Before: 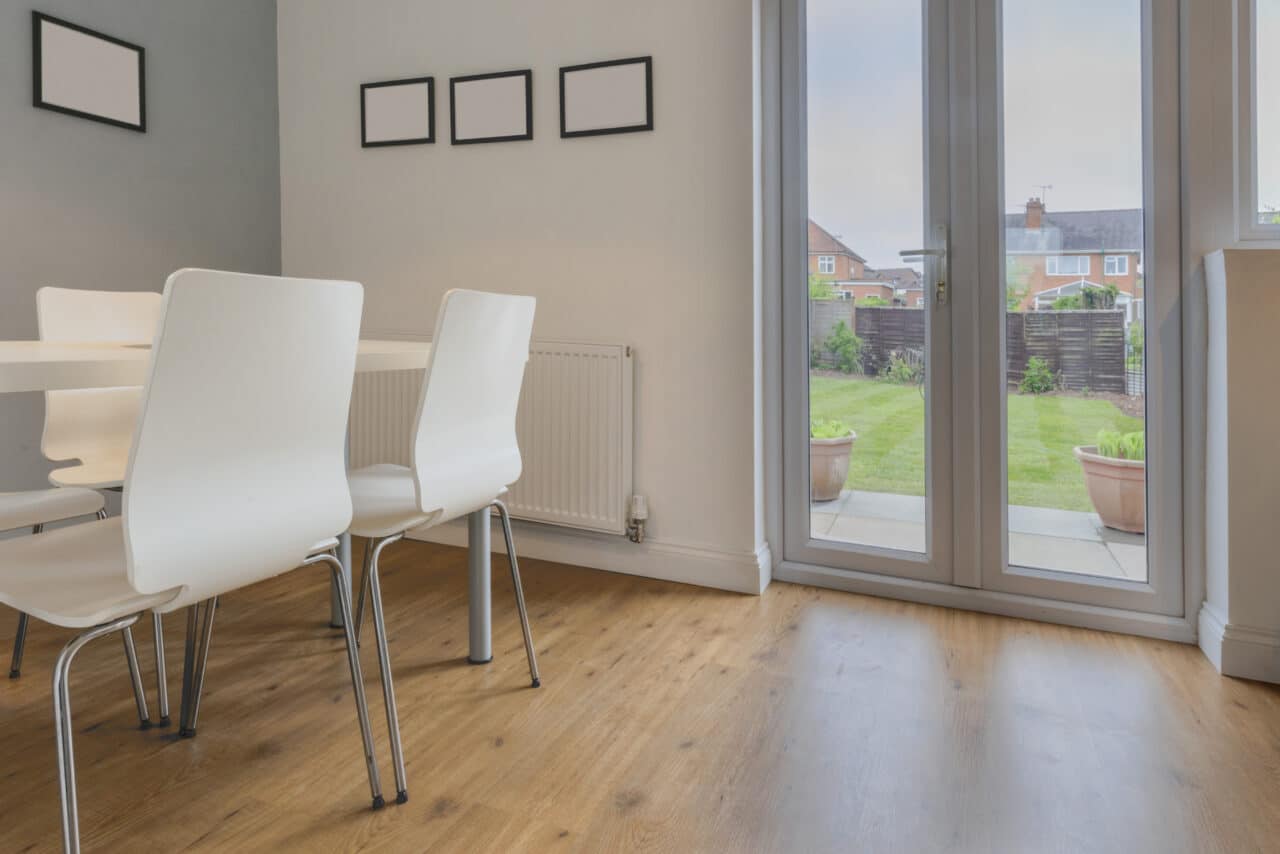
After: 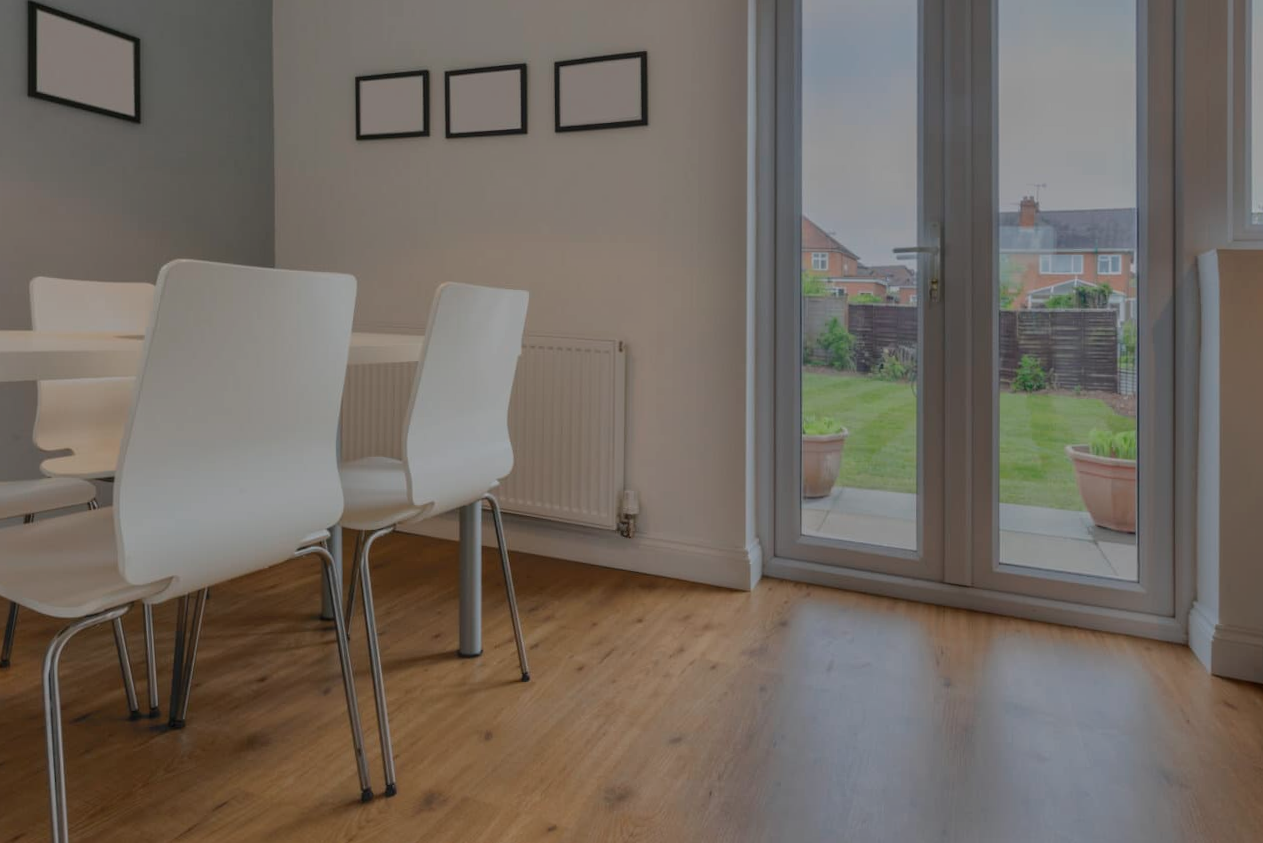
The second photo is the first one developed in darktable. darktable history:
crop and rotate: angle -0.5°
exposure: black level correction 0, compensate exposure bias true, compensate highlight preservation false
